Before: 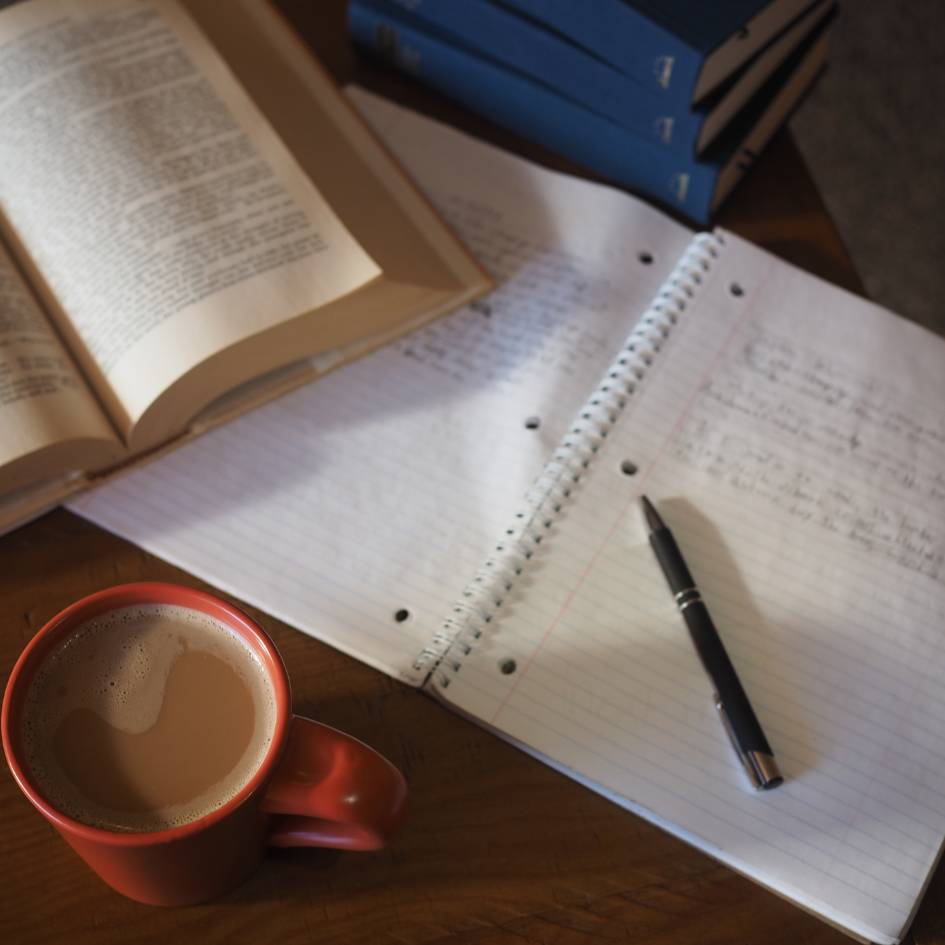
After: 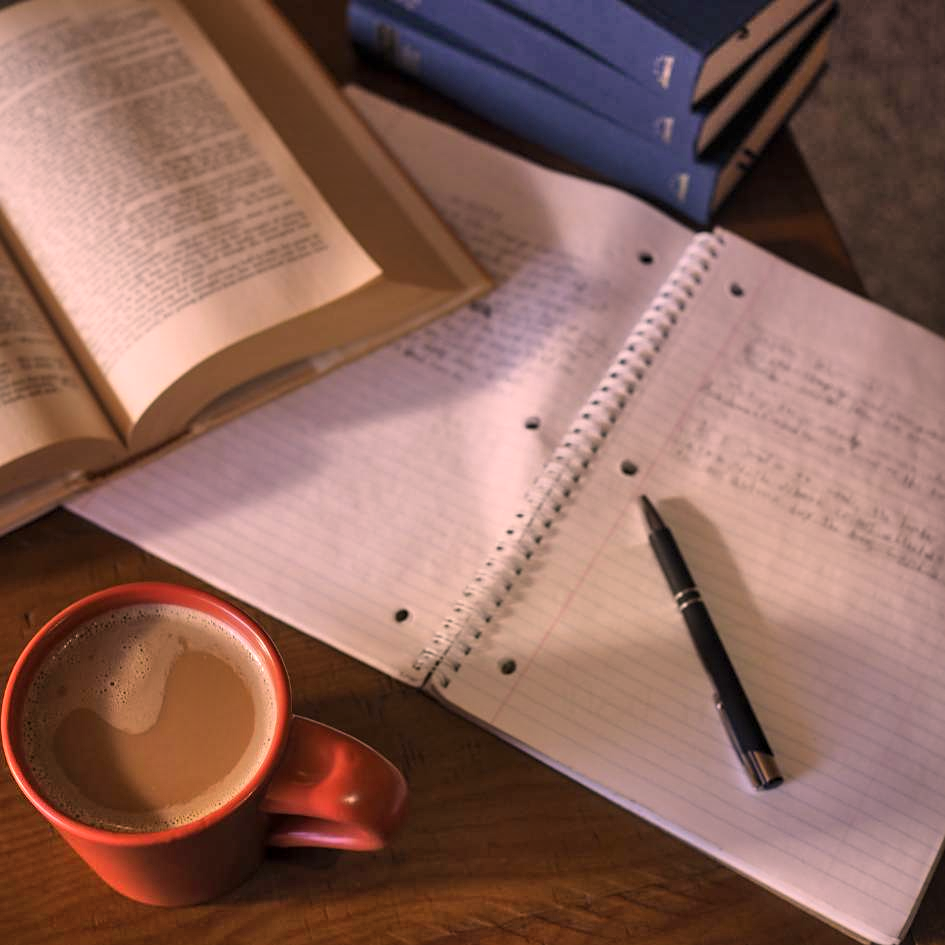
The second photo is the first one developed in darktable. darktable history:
local contrast: on, module defaults
white balance: red 0.967, blue 1.049
shadows and highlights: shadows 60, soften with gaussian
sharpen: amount 0.2
color correction: highlights a* 21.16, highlights b* 19.61
